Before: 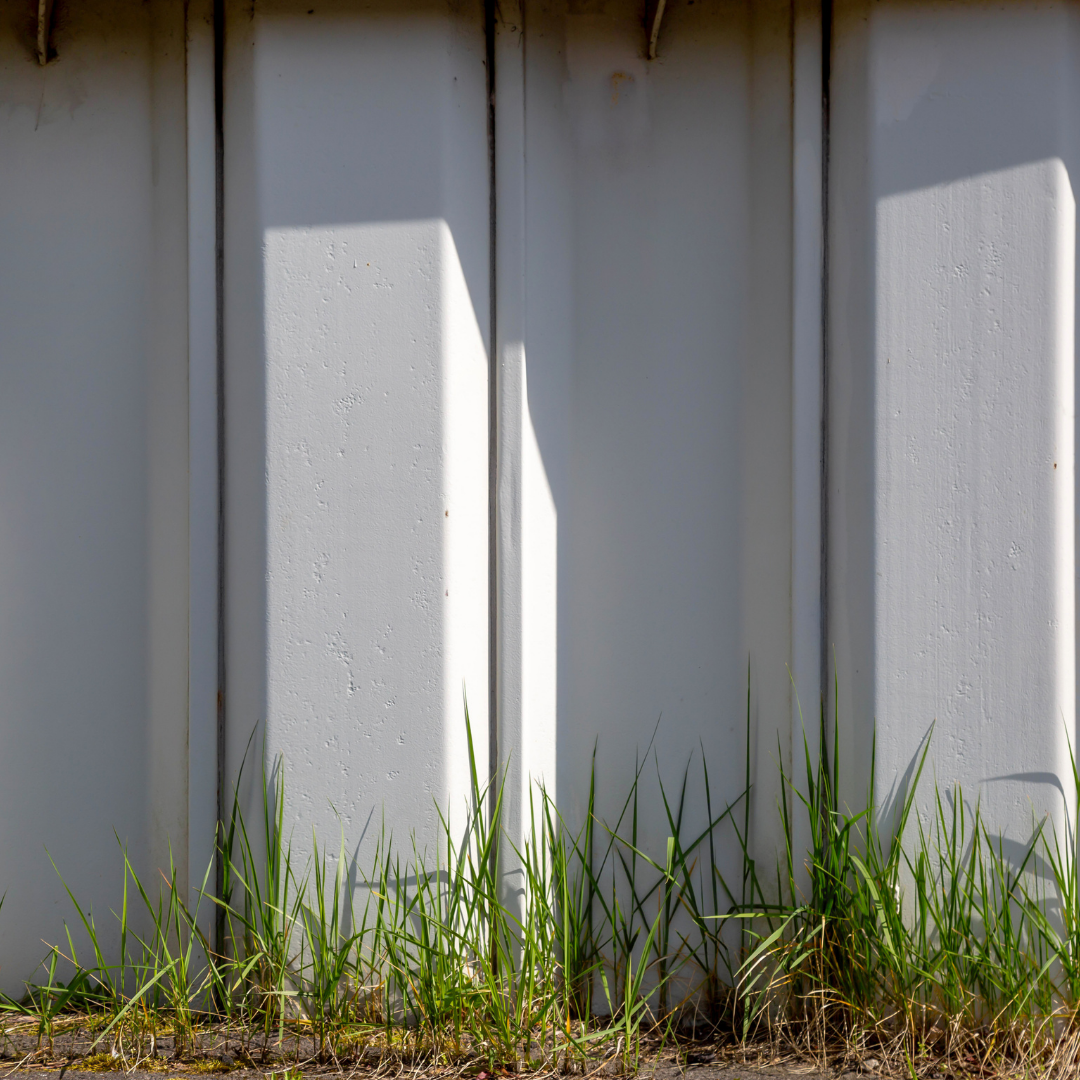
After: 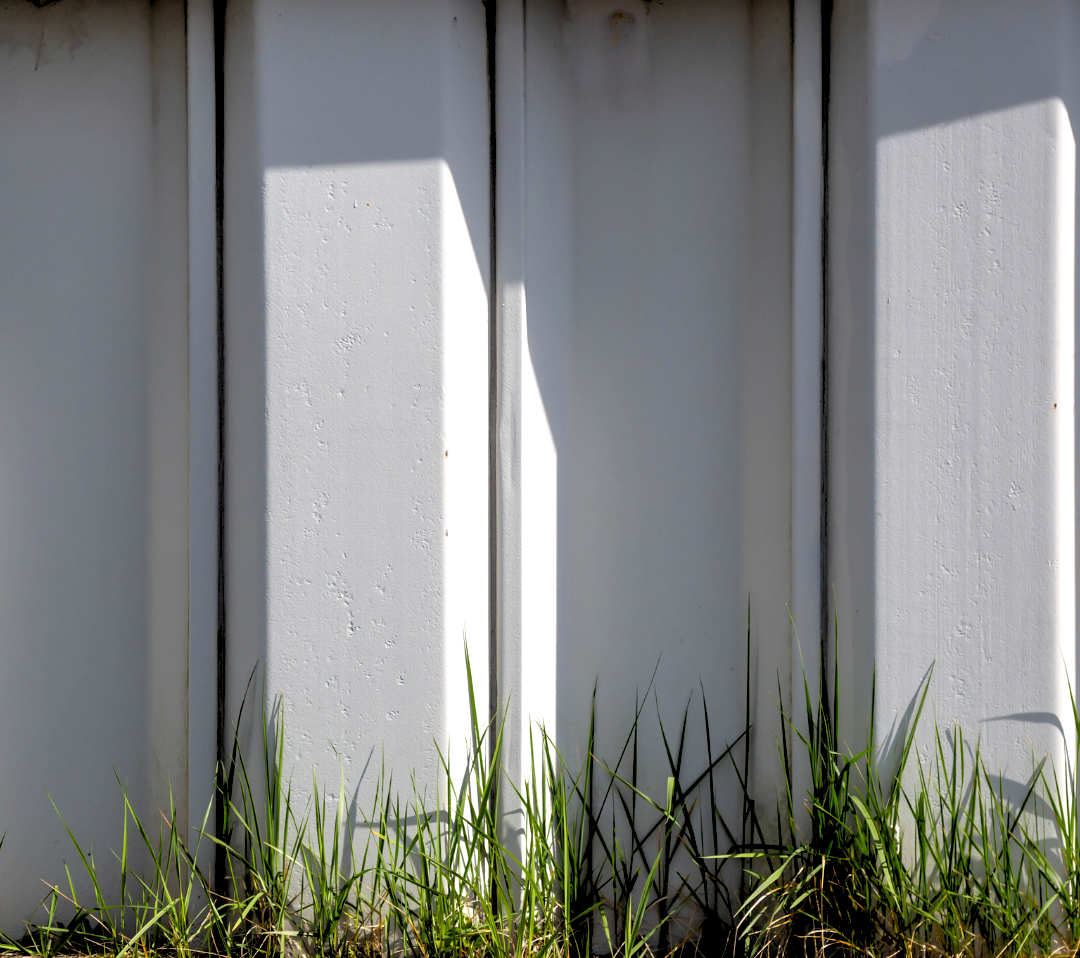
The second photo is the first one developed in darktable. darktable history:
exposure: exposure 0.2 EV, compensate highlight preservation false
crop and rotate: top 5.609%, bottom 5.609%
rgb levels: levels [[0.034, 0.472, 0.904], [0, 0.5, 1], [0, 0.5, 1]]
